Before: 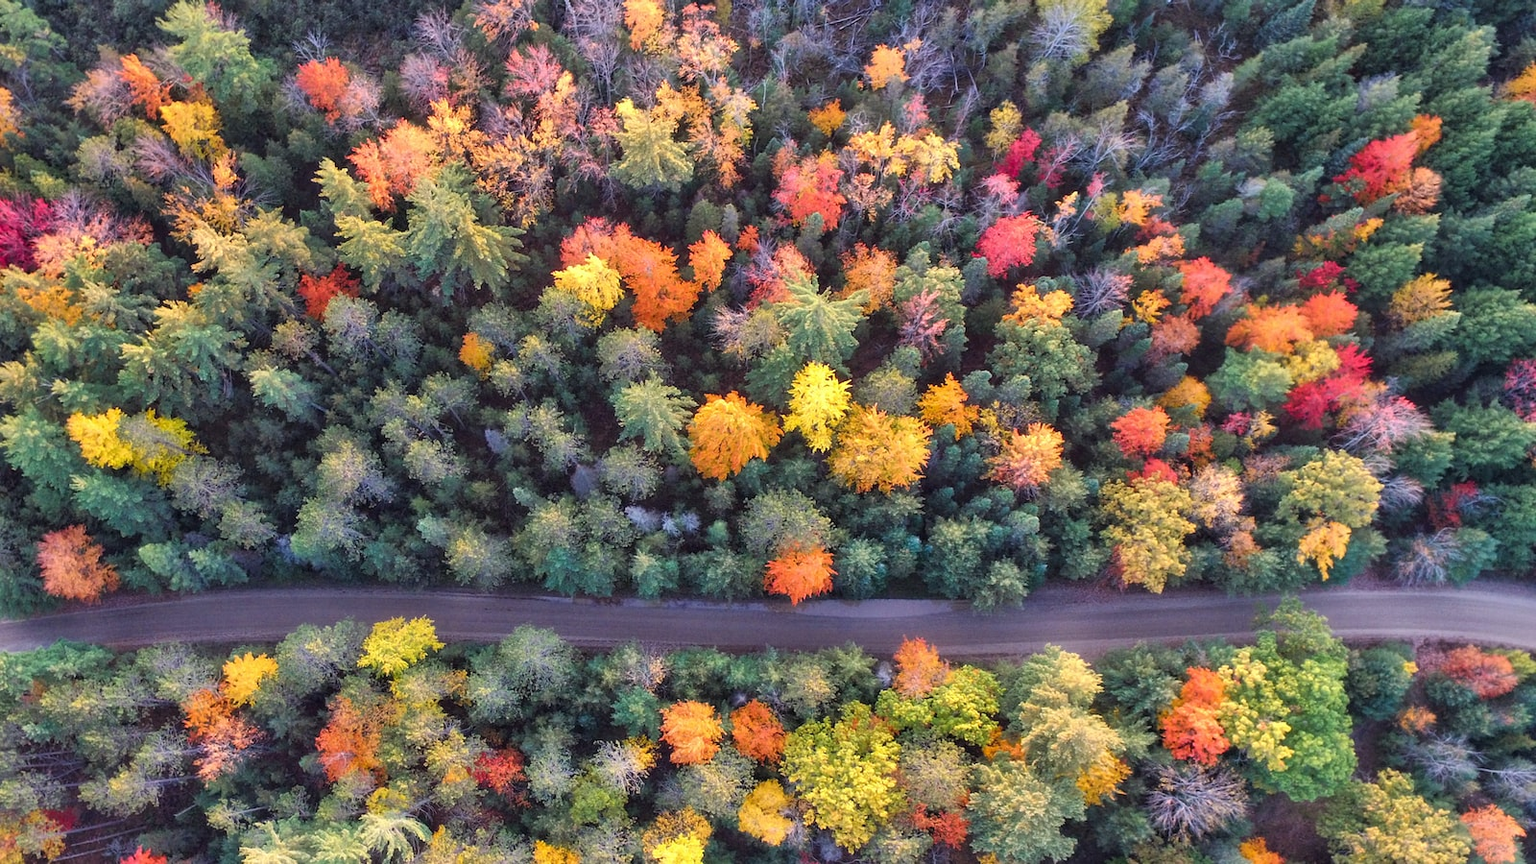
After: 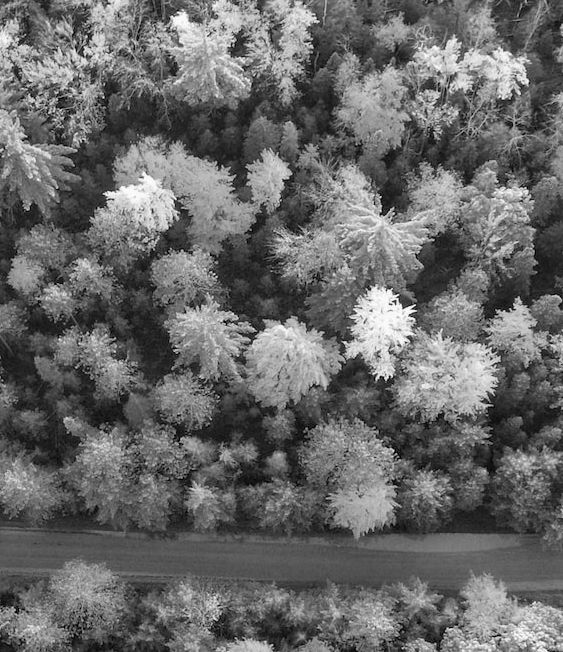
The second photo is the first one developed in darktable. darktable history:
crop and rotate: left 29.476%, top 10.214%, right 35.32%, bottom 17.333%
contrast brightness saturation: saturation -1
